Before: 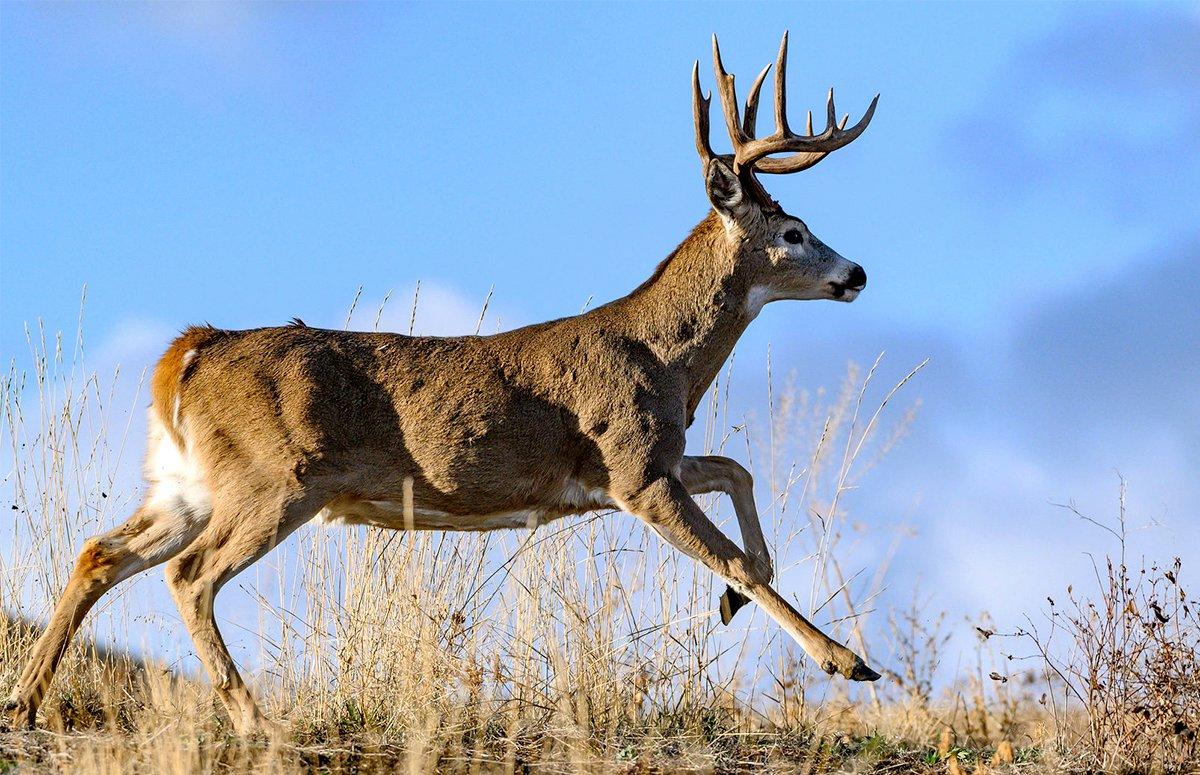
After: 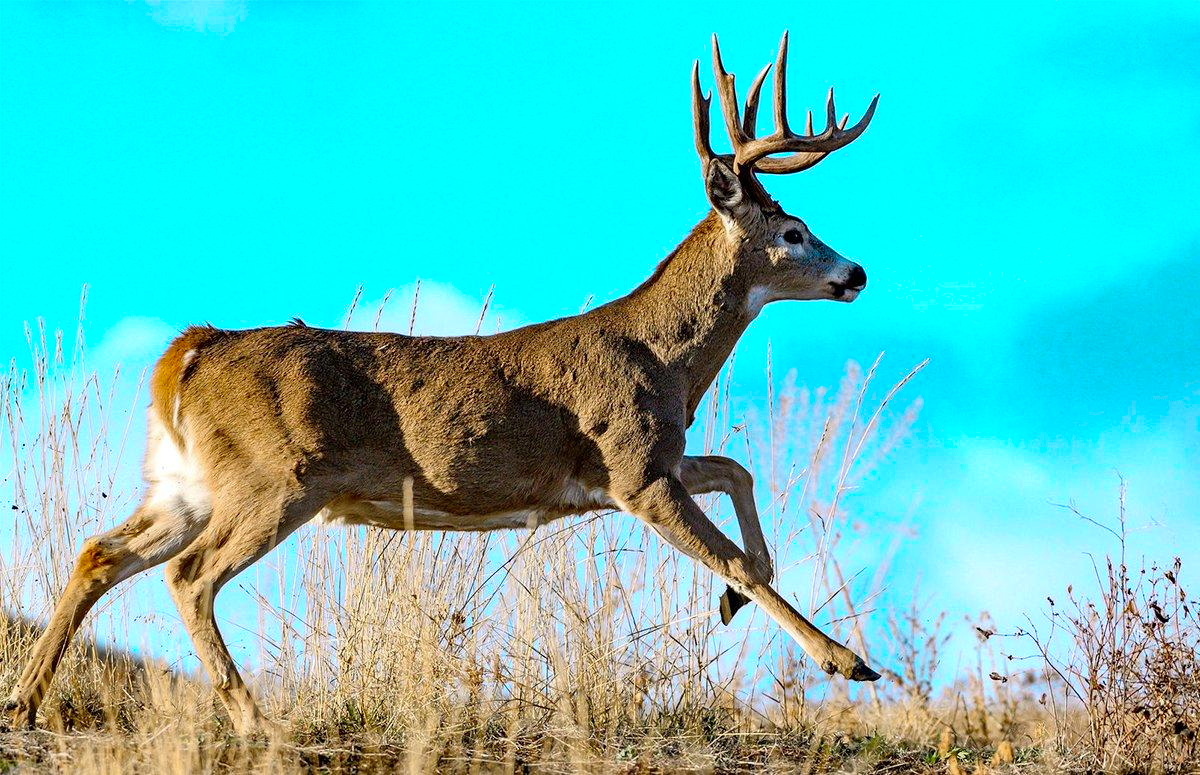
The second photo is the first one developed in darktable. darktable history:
color zones: curves: ch0 [(0.254, 0.492) (0.724, 0.62)]; ch1 [(0.25, 0.528) (0.719, 0.796)]; ch2 [(0, 0.472) (0.25, 0.5) (0.73, 0.184)]
